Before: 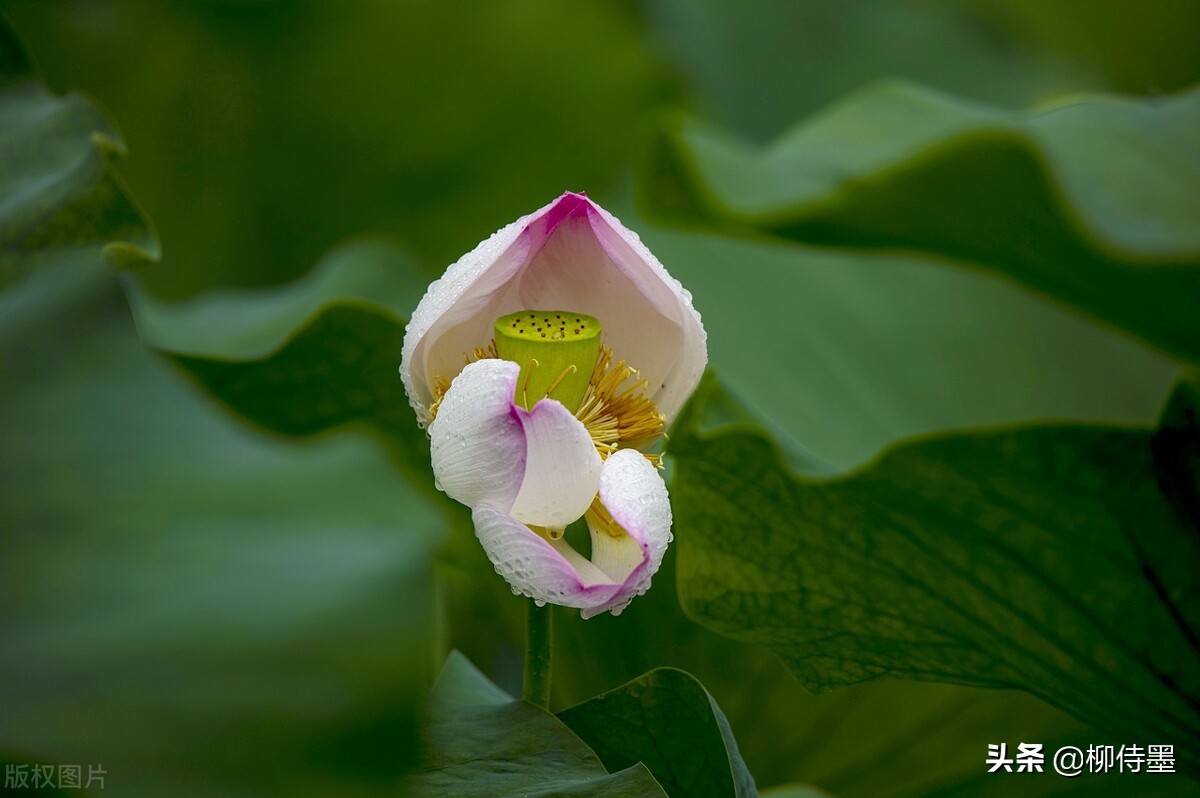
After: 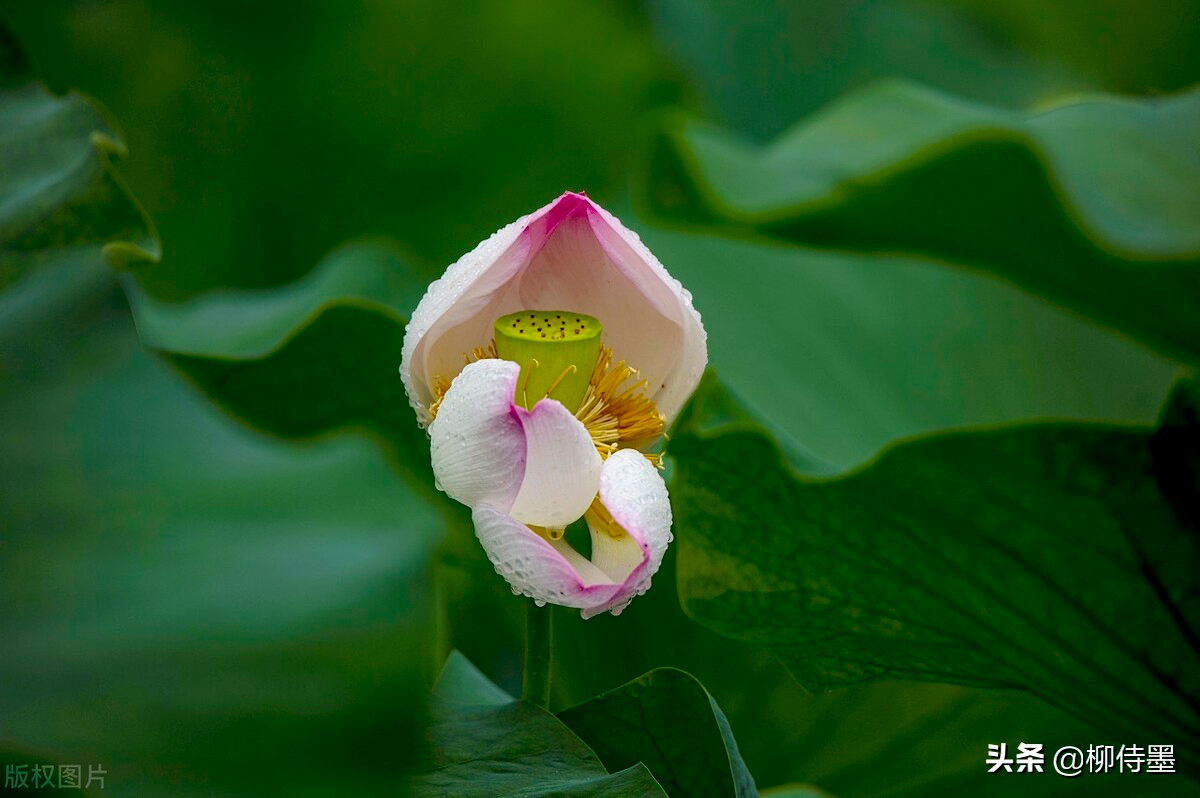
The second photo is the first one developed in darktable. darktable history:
exposure: compensate highlight preservation false
shadows and highlights: shadows 24.12, highlights -76.62, soften with gaussian
